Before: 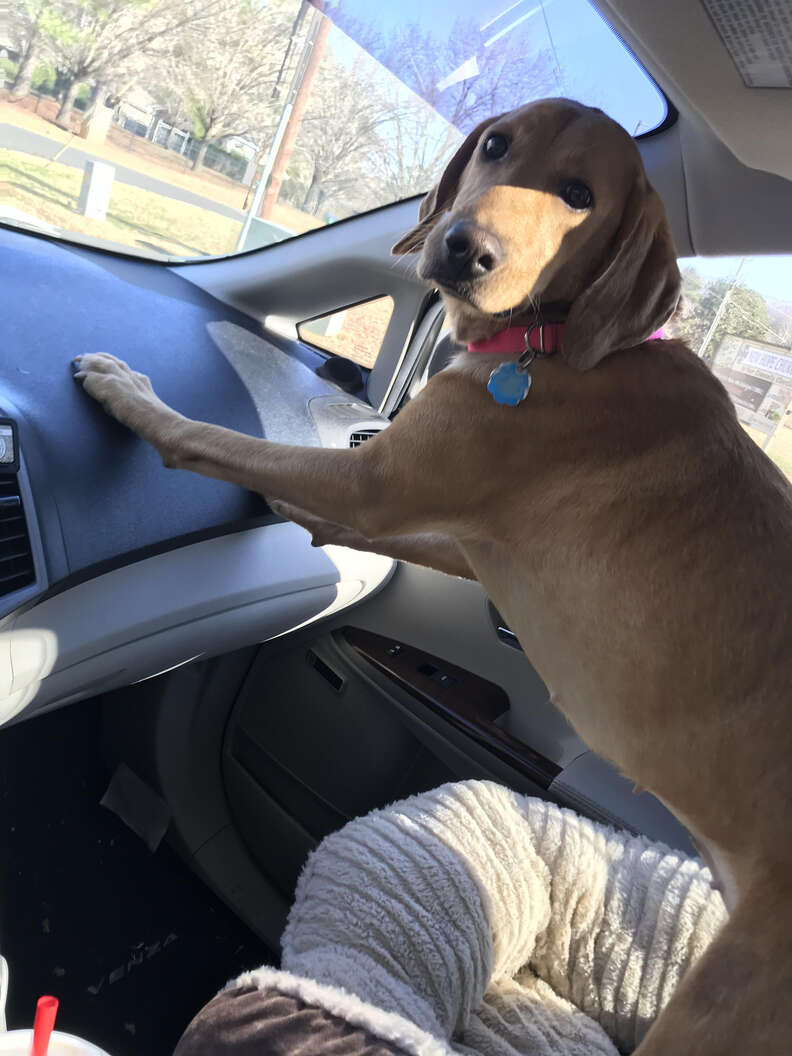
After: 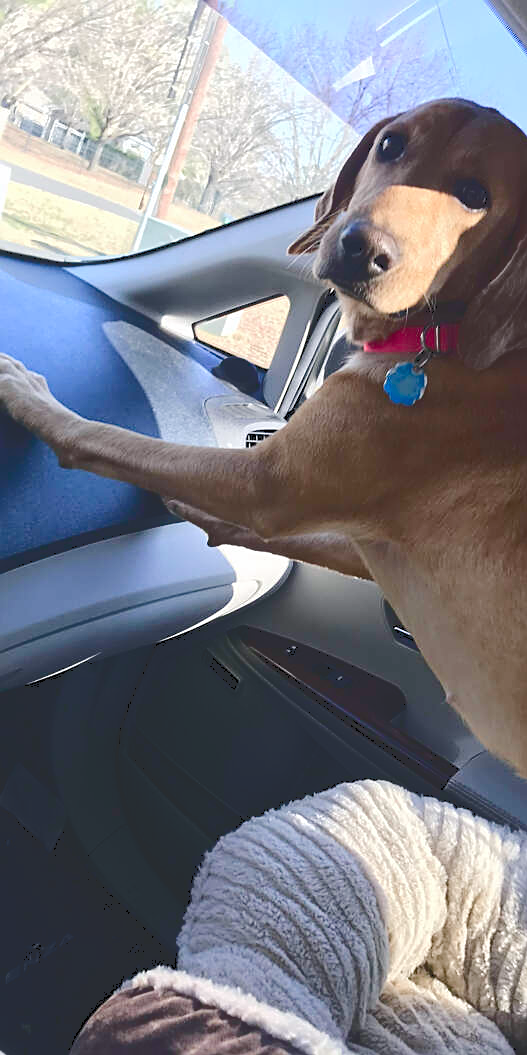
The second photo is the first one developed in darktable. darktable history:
tone curve: curves: ch0 [(0, 0) (0.003, 0.177) (0.011, 0.177) (0.025, 0.176) (0.044, 0.178) (0.069, 0.186) (0.1, 0.194) (0.136, 0.203) (0.177, 0.223) (0.224, 0.255) (0.277, 0.305) (0.335, 0.383) (0.399, 0.467) (0.468, 0.546) (0.543, 0.616) (0.623, 0.694) (0.709, 0.764) (0.801, 0.834) (0.898, 0.901) (1, 1)], color space Lab, independent channels, preserve colors none
color calibration: gray › normalize channels true, x 0.356, y 0.367, temperature 4690.3 K, gamut compression 0.024
color balance rgb: highlights gain › chroma 1.038%, highlights gain › hue 60°, perceptual saturation grading › global saturation 20%, perceptual saturation grading › highlights -50.516%, perceptual saturation grading › shadows 30.661%
crop and rotate: left 13.329%, right 20.03%
sharpen: on, module defaults
